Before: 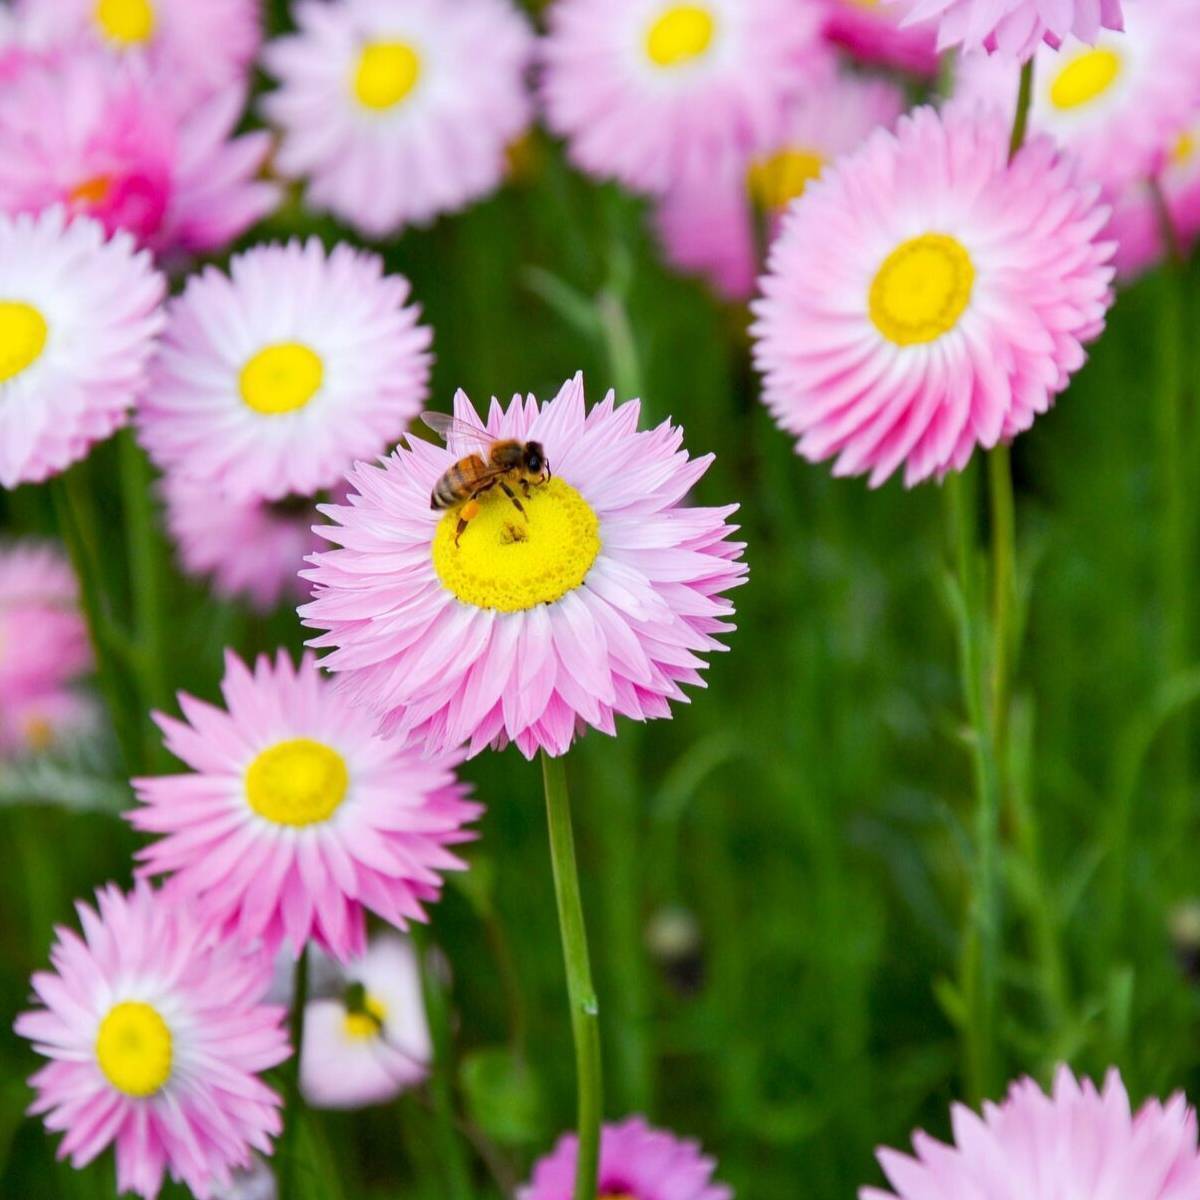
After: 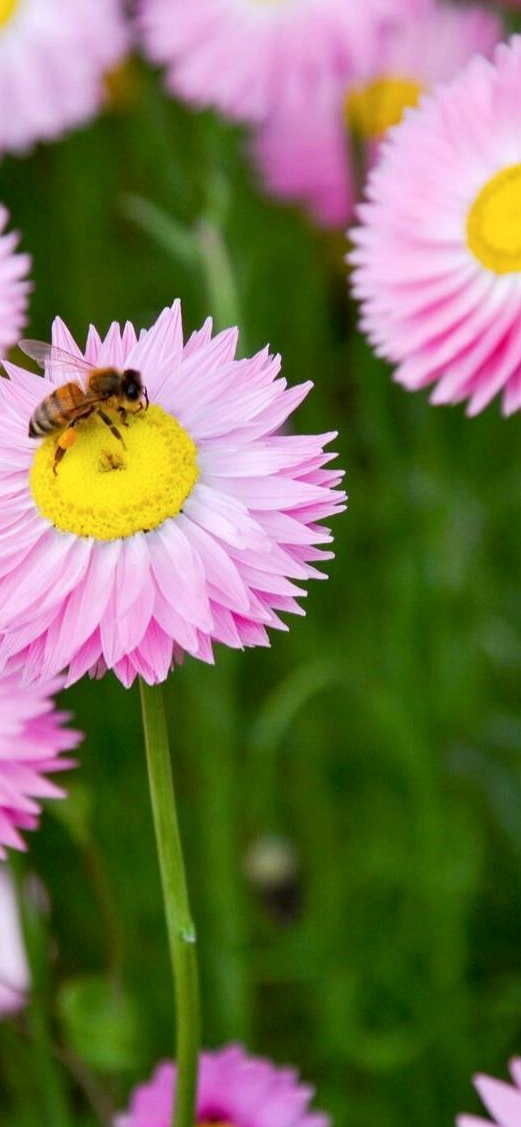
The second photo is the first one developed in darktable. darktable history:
crop: left 33.521%, top 6.02%, right 23.013%
color correction: highlights a* 3.15, highlights b* -1.55, shadows a* -0.063, shadows b* 2.43, saturation 0.977
